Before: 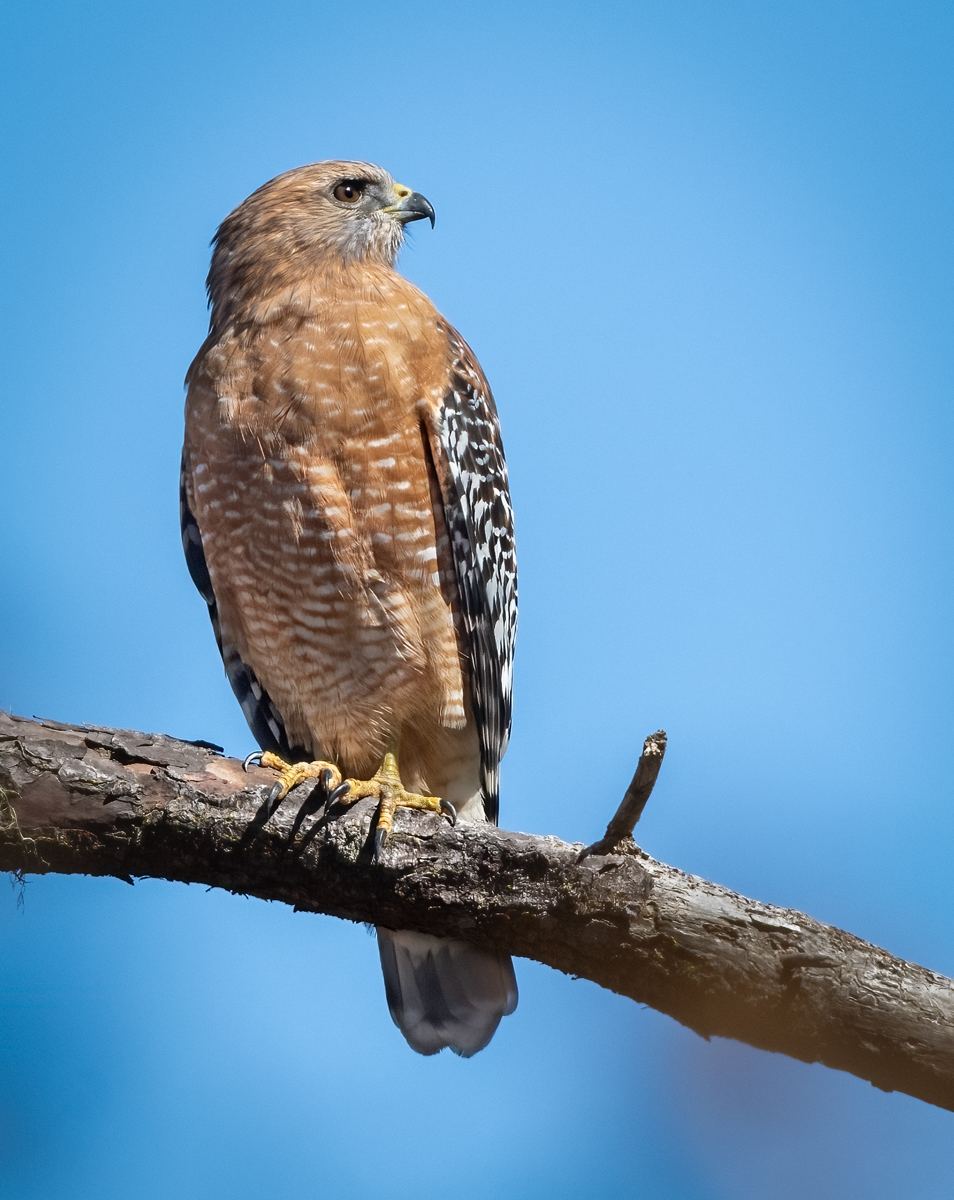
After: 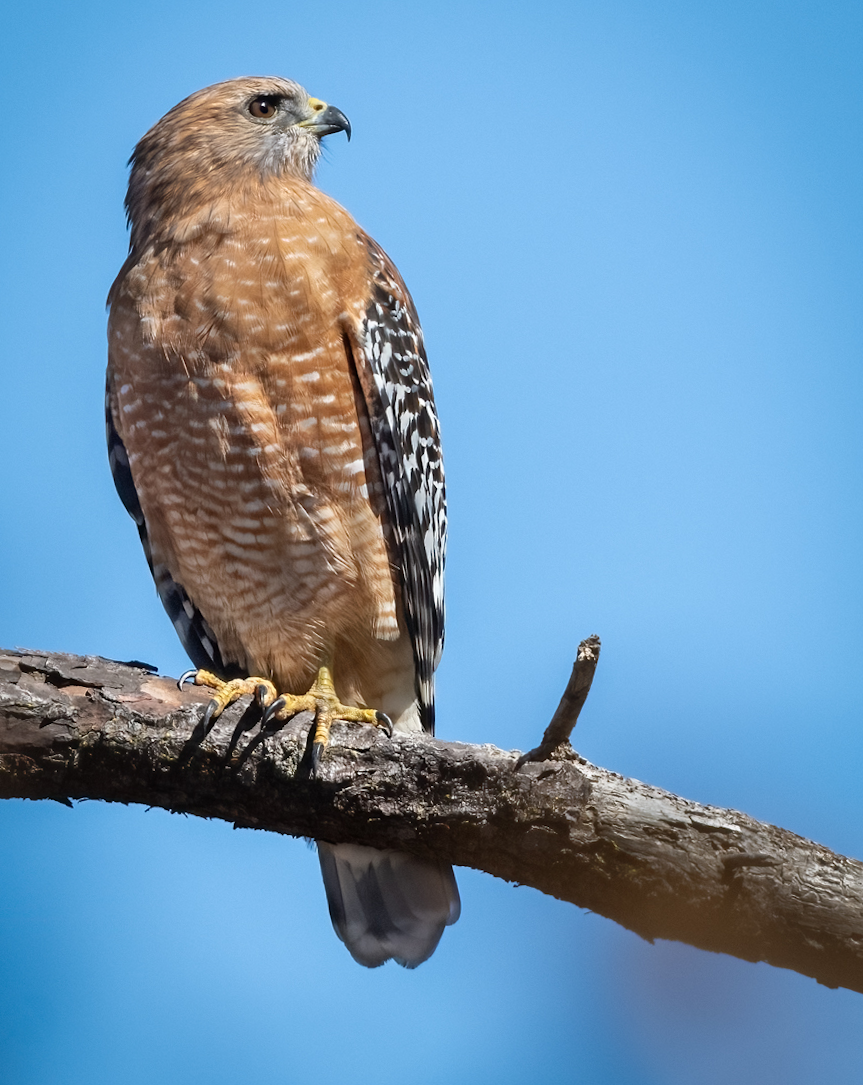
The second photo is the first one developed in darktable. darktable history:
rotate and perspective: automatic cropping off
crop and rotate: angle 1.96°, left 5.673%, top 5.673%
